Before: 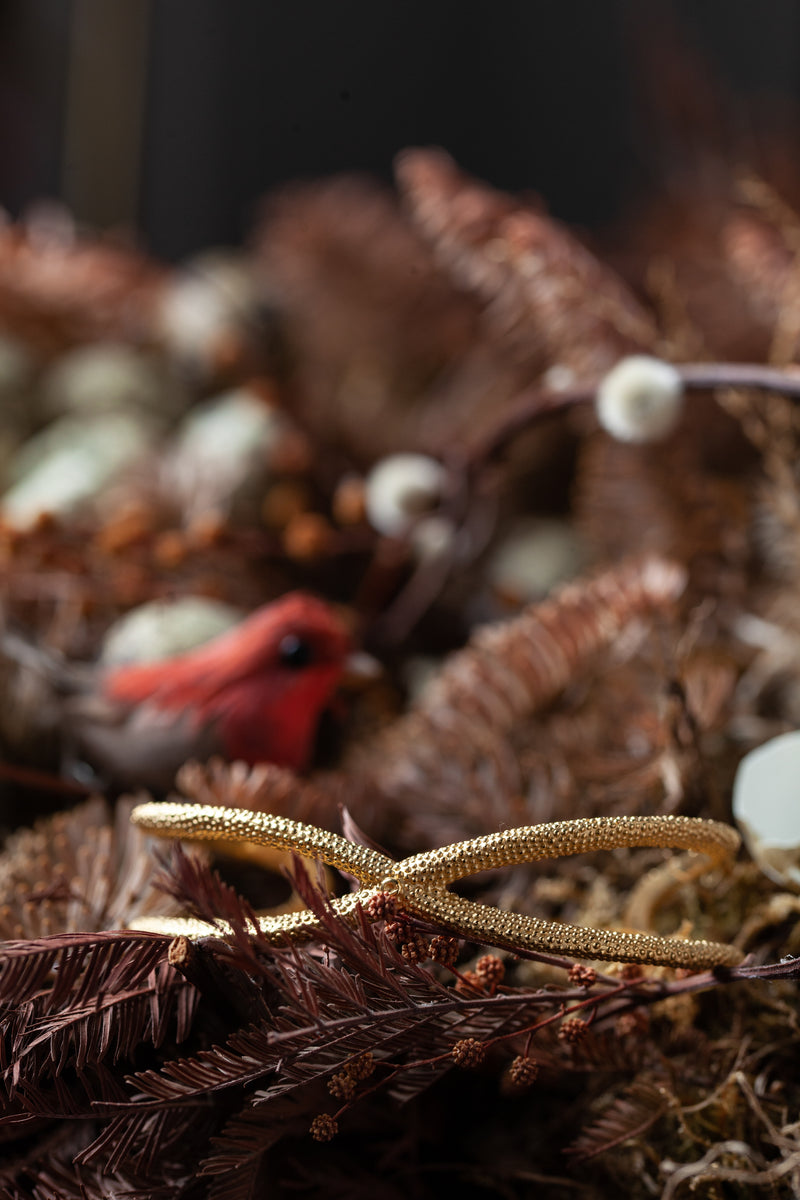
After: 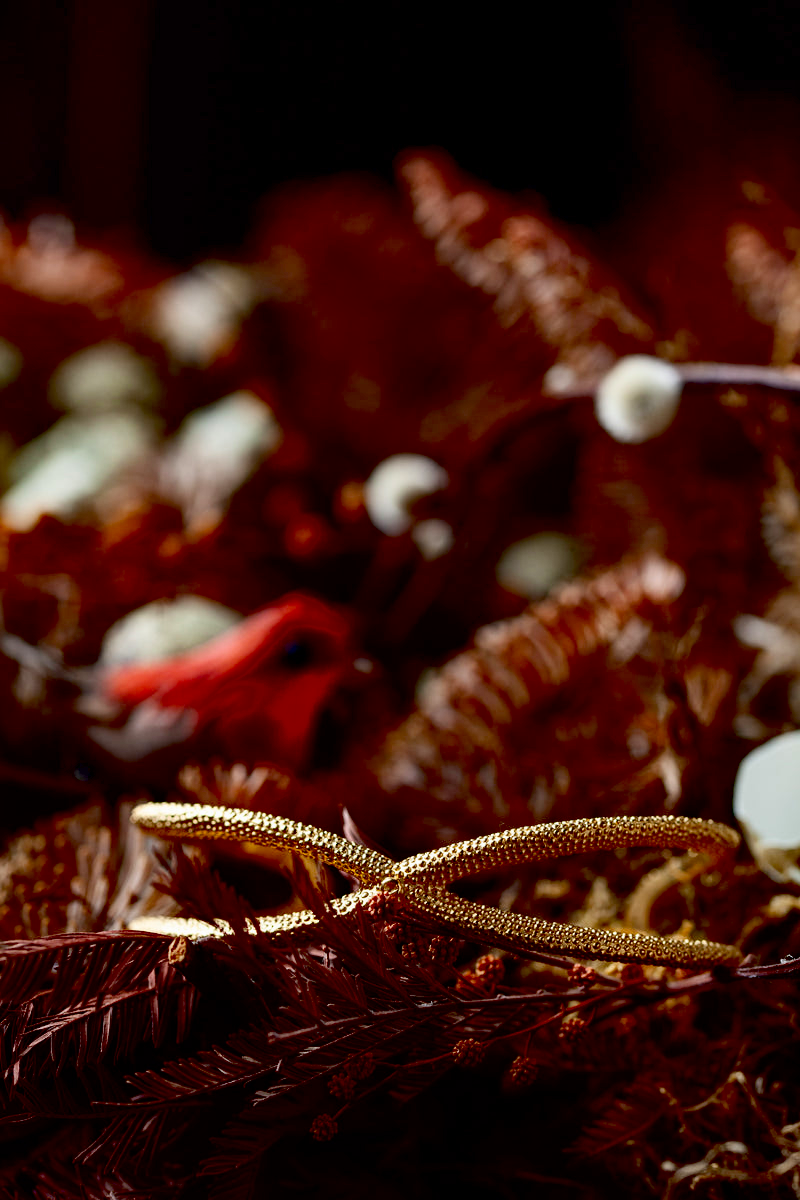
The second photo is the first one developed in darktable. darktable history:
contrast brightness saturation: contrast 0.15, brightness -0.01, saturation 0.1
exposure: black level correction 0.056, exposure -0.039 EV, compensate highlight preservation false
